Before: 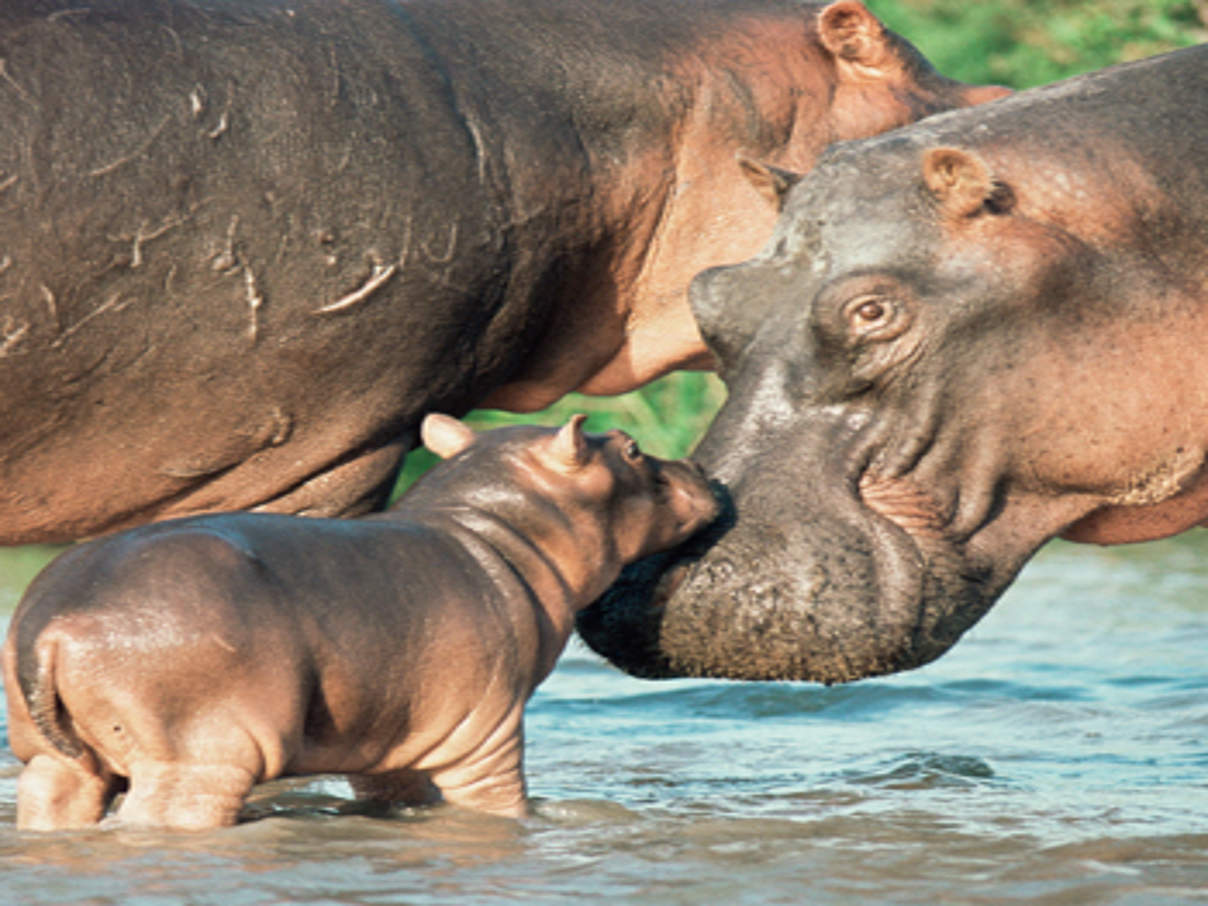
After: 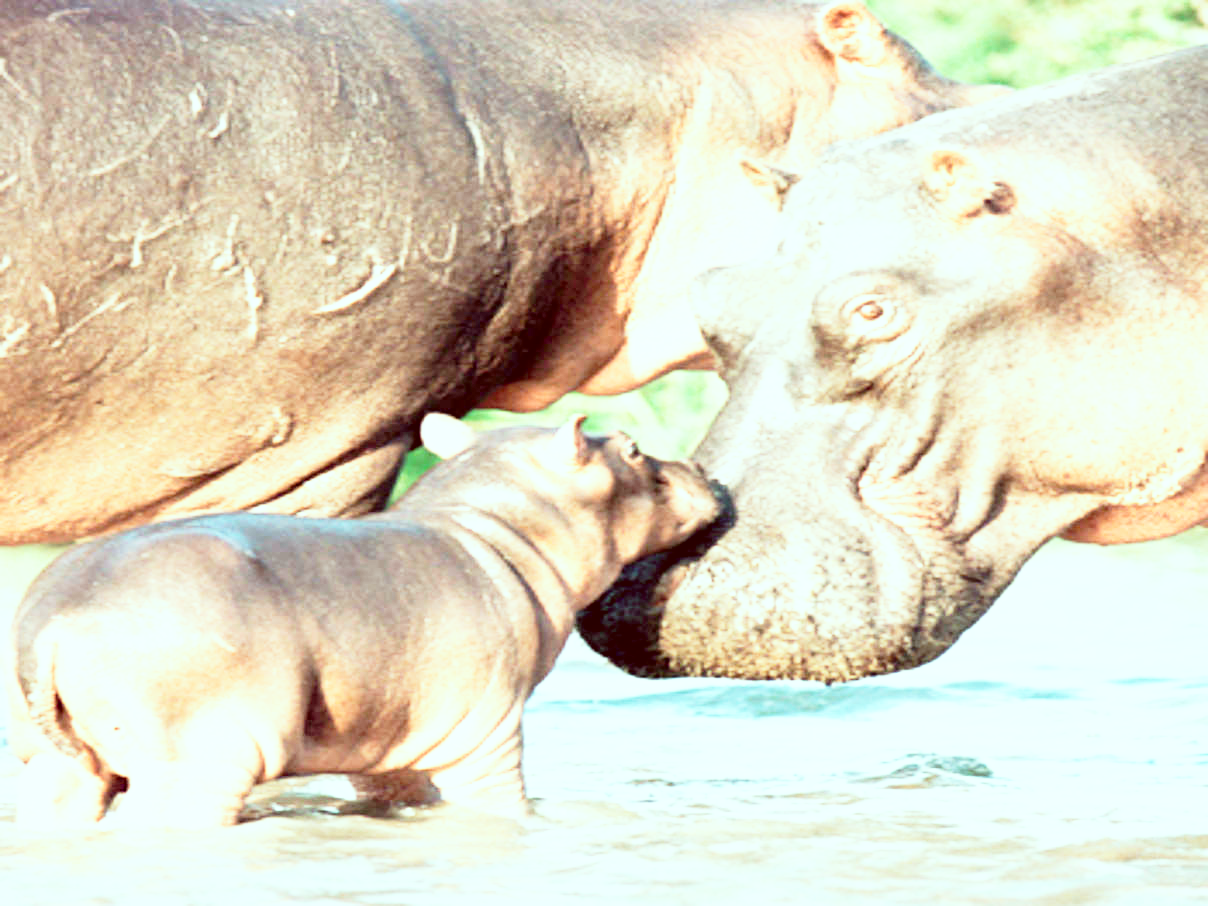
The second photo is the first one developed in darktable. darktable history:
base curve: curves: ch0 [(0, 0) (0.012, 0.01) (0.073, 0.168) (0.31, 0.711) (0.645, 0.957) (1, 1)], preserve colors none
exposure: black level correction 0, exposure 1.001 EV, compensate highlight preservation false
color correction: highlights a* -7.27, highlights b* -0.192, shadows a* 20.39, shadows b* 12.19
